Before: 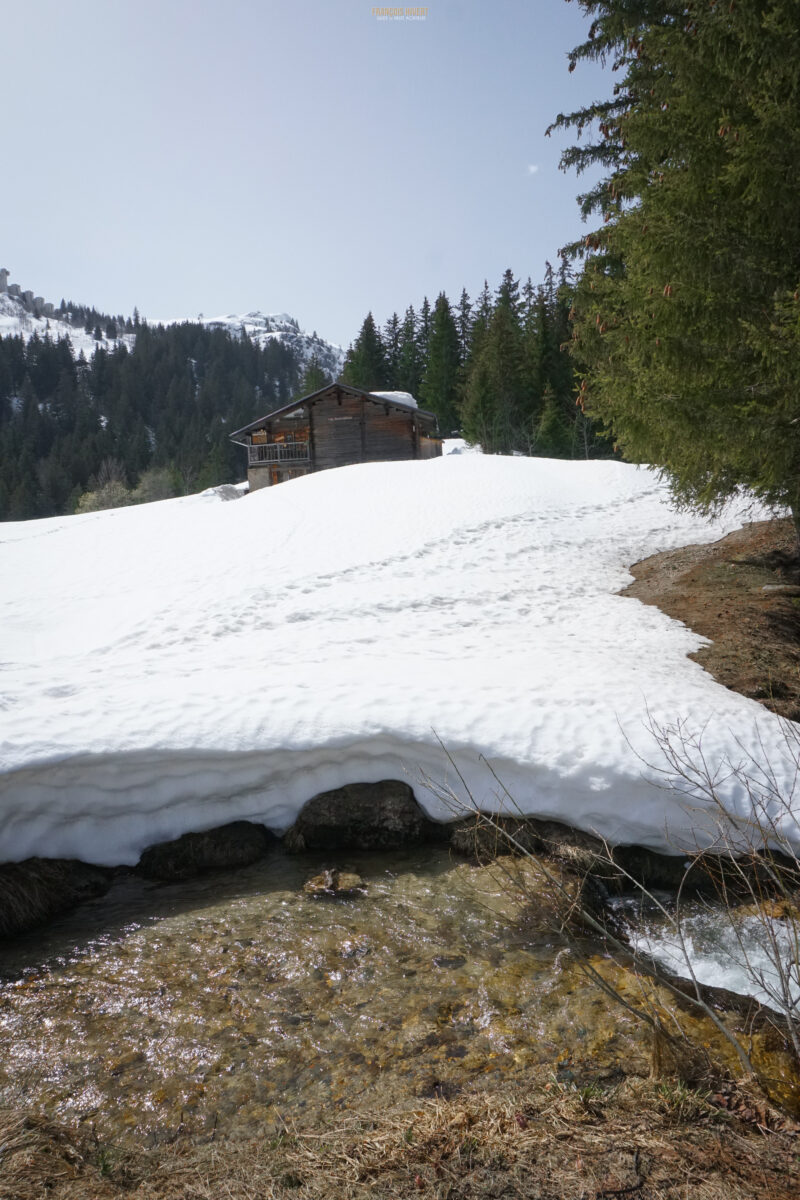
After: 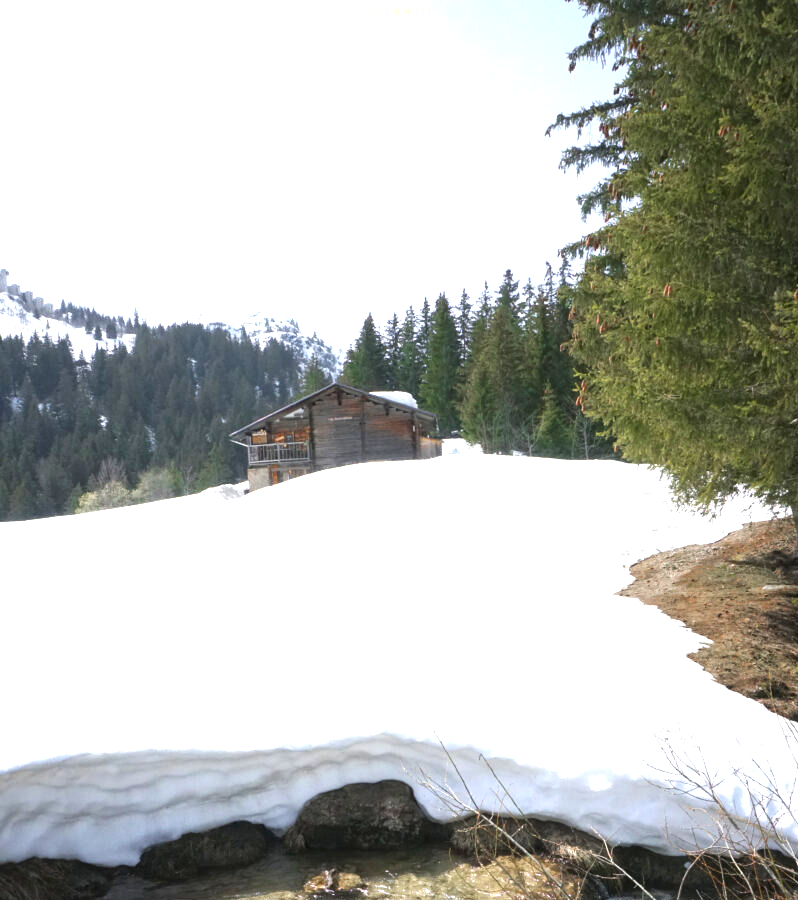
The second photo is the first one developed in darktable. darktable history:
crop: bottom 24.967%
exposure: black level correction 0, exposure 1.45 EV, compensate exposure bias true, compensate highlight preservation false
